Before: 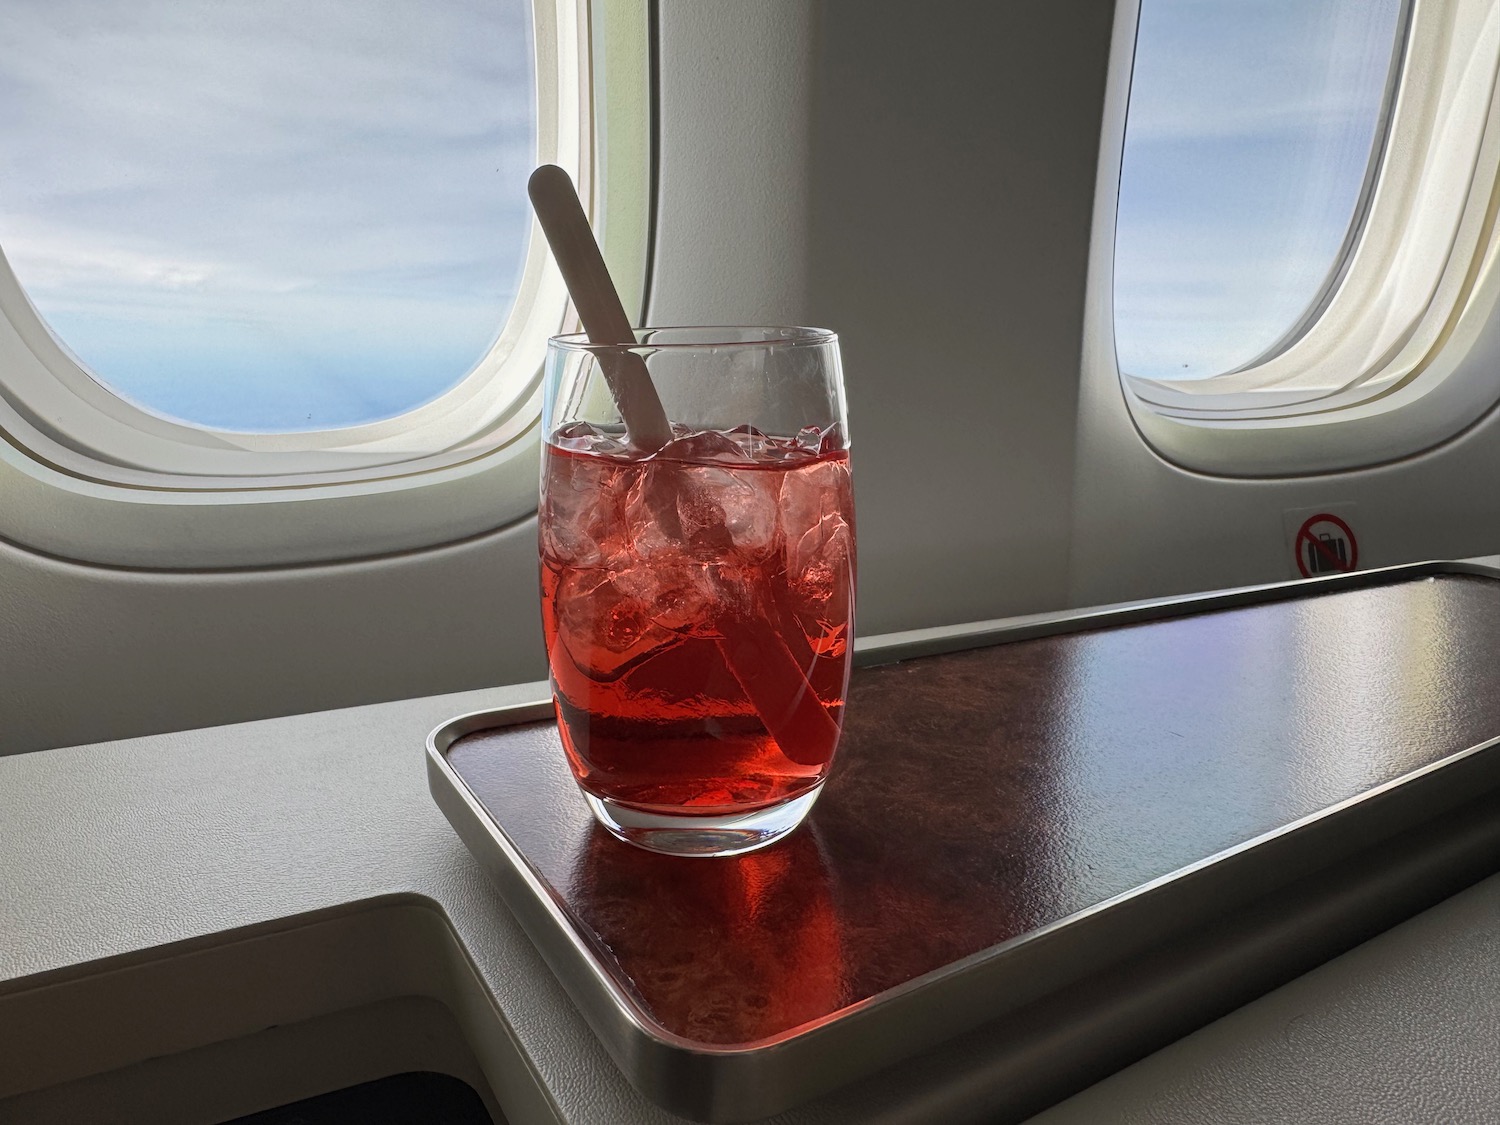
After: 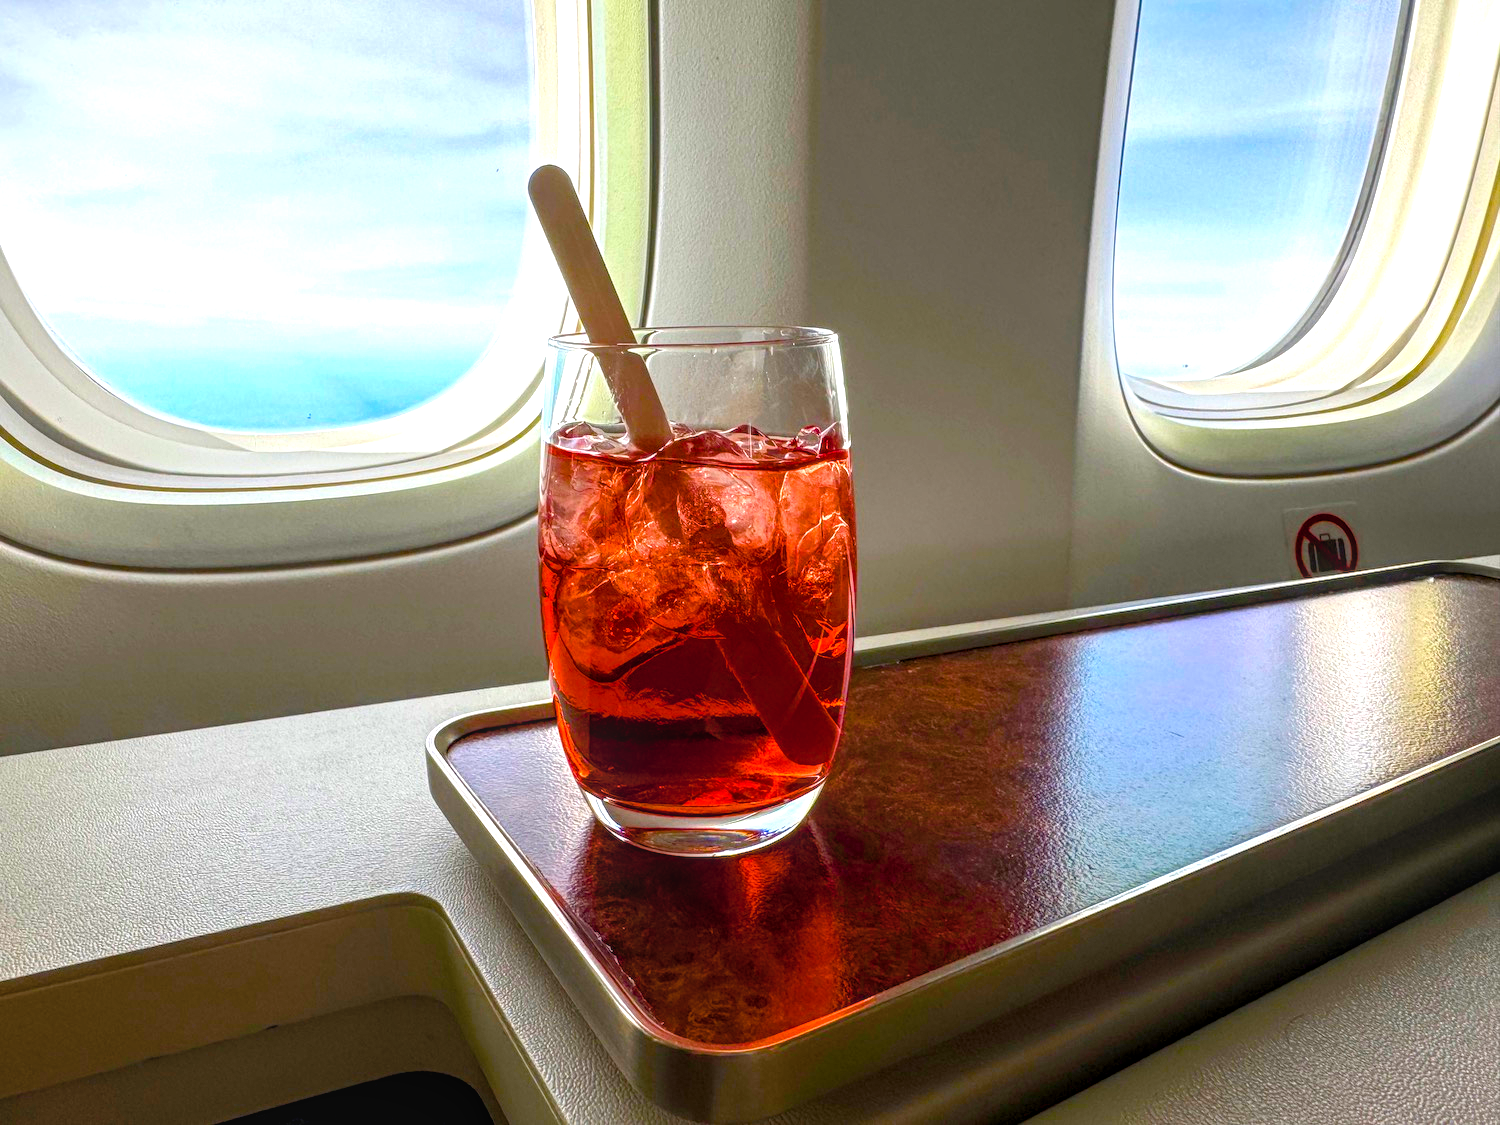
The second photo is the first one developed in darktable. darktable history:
local contrast: highlights 0%, shadows 0%, detail 133%
color balance rgb: linear chroma grading › global chroma 25%, perceptual saturation grading › global saturation 40%, perceptual saturation grading › highlights -50%, perceptual saturation grading › shadows 30%, perceptual brilliance grading › global brilliance 25%, global vibrance 60%
